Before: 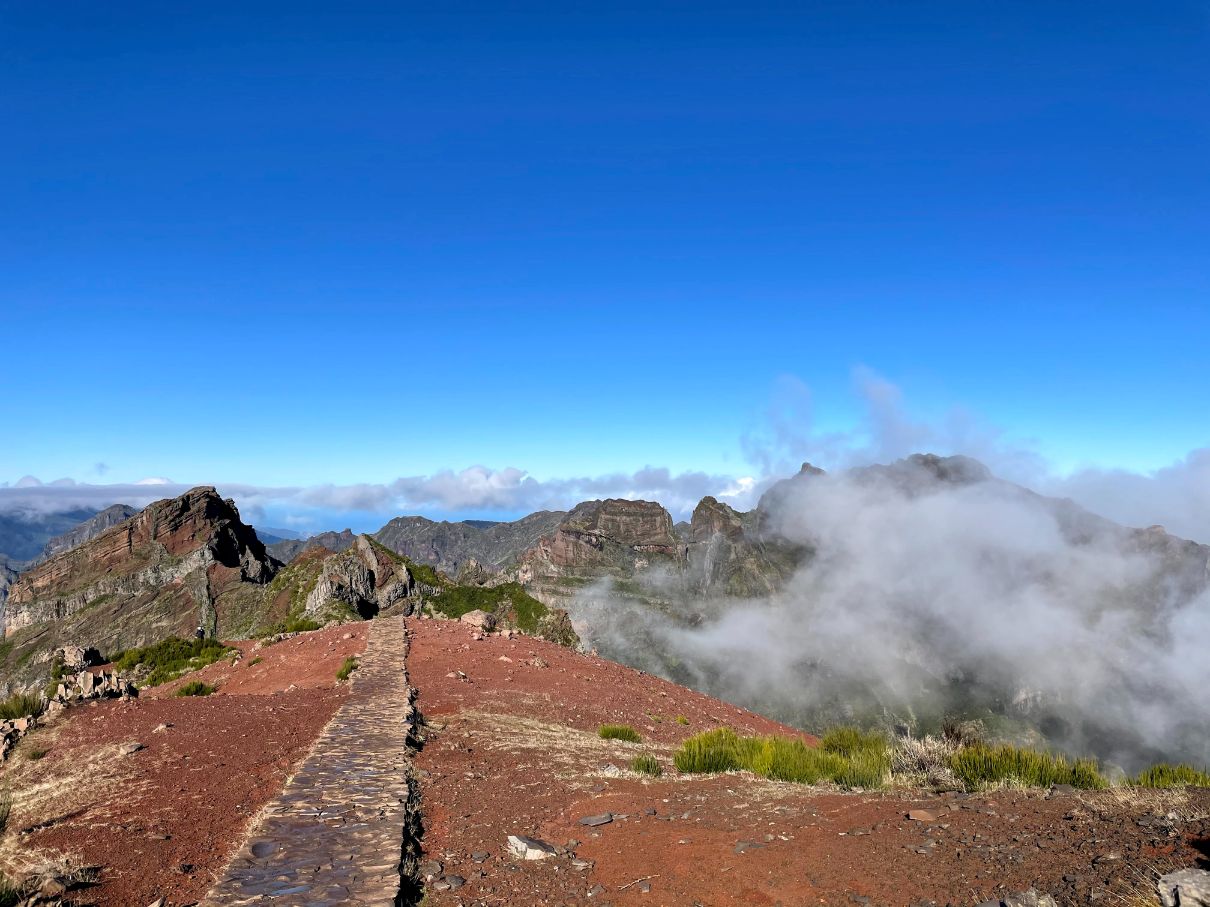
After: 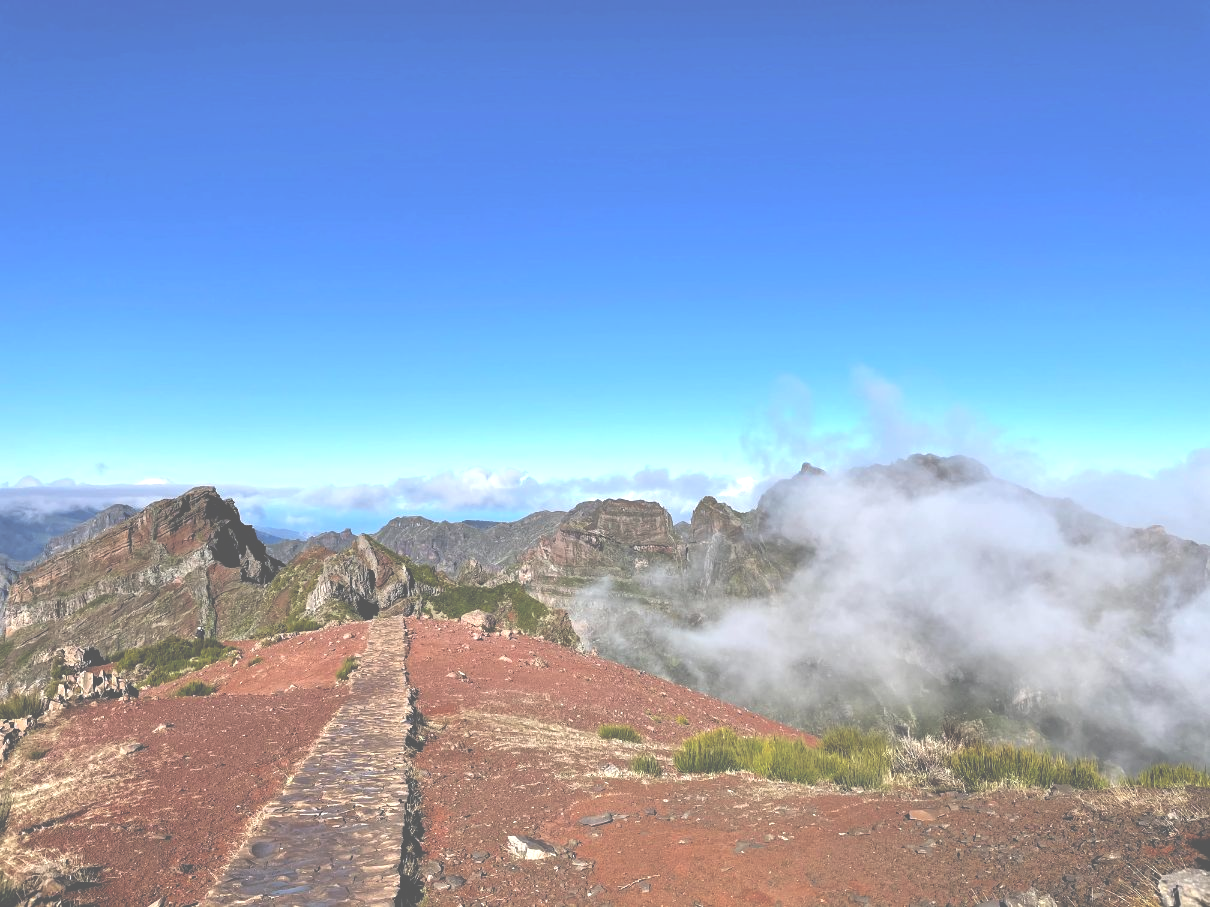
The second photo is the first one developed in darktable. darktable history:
exposure: black level correction -0.073, exposure 0.503 EV, compensate highlight preservation false
